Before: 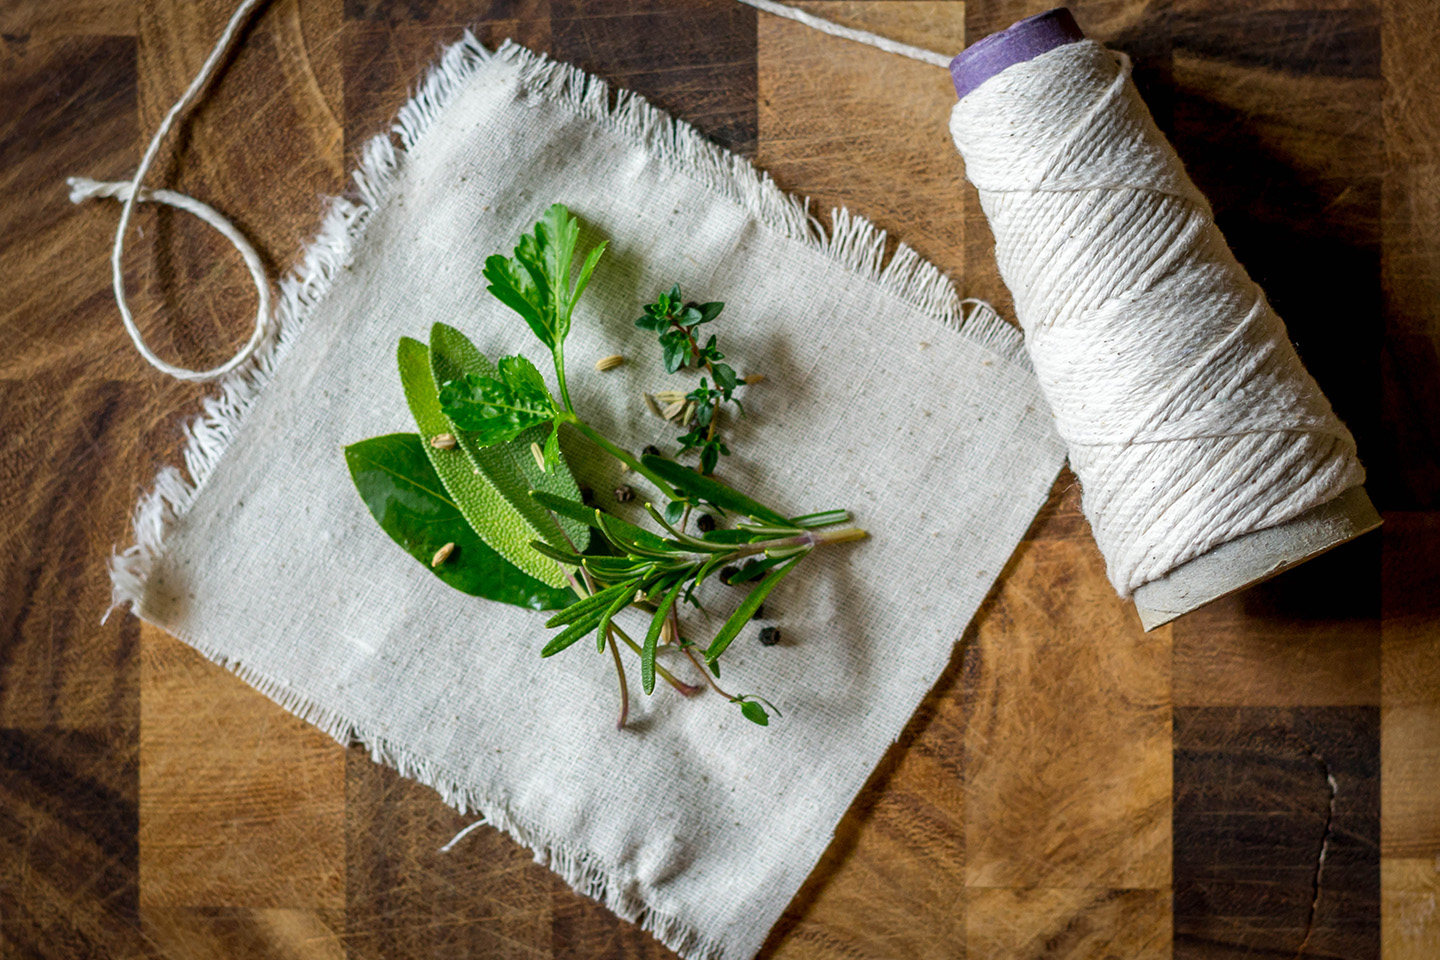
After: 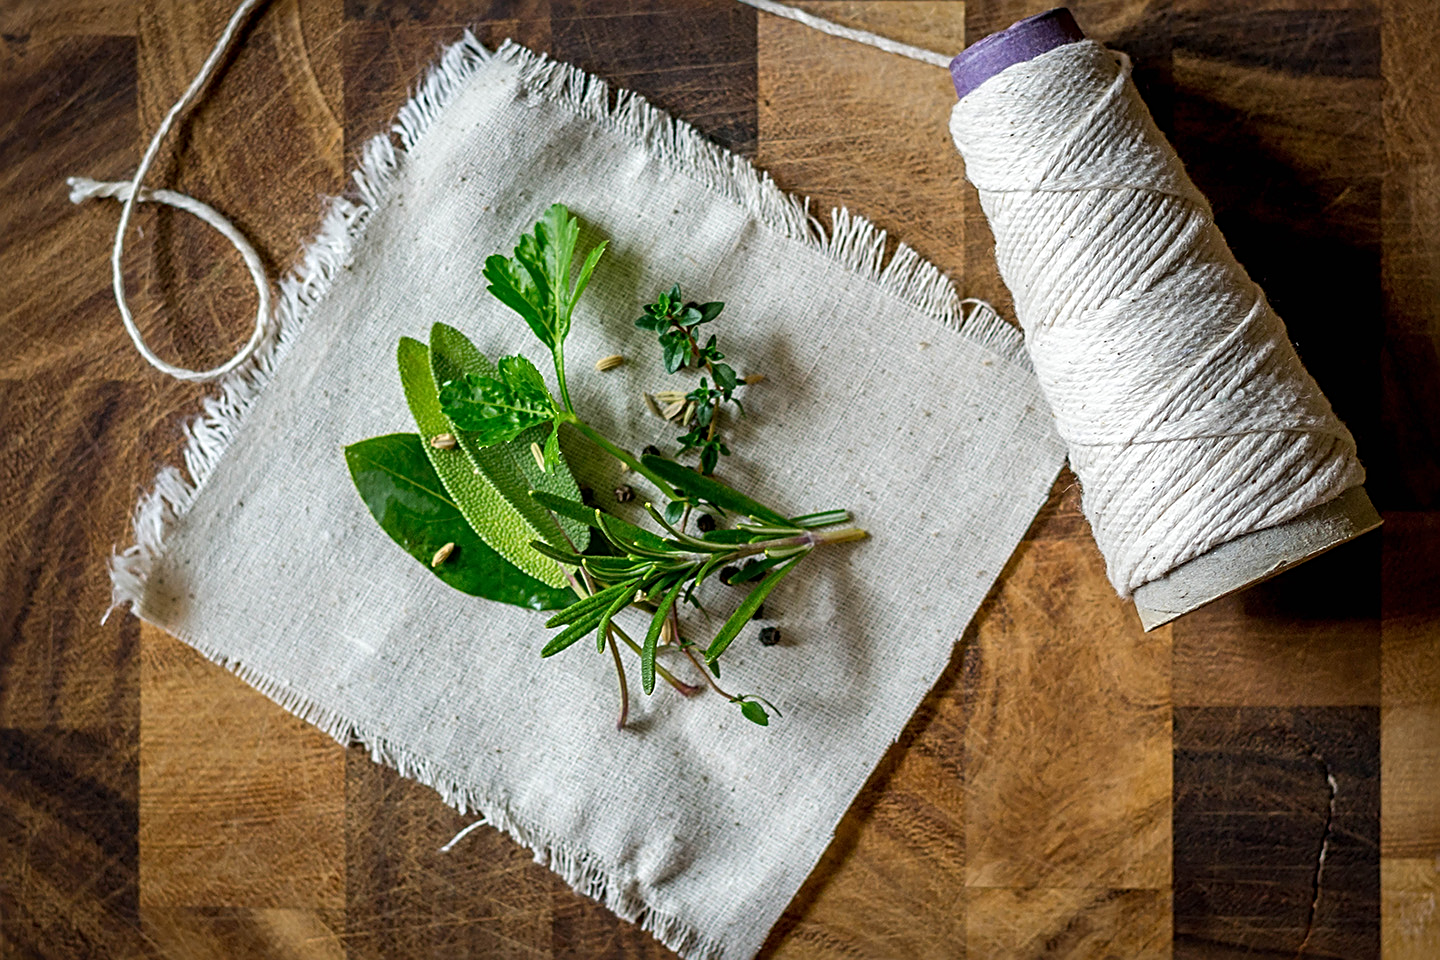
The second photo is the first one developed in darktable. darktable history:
sharpen: radius 2.534, amount 0.625
